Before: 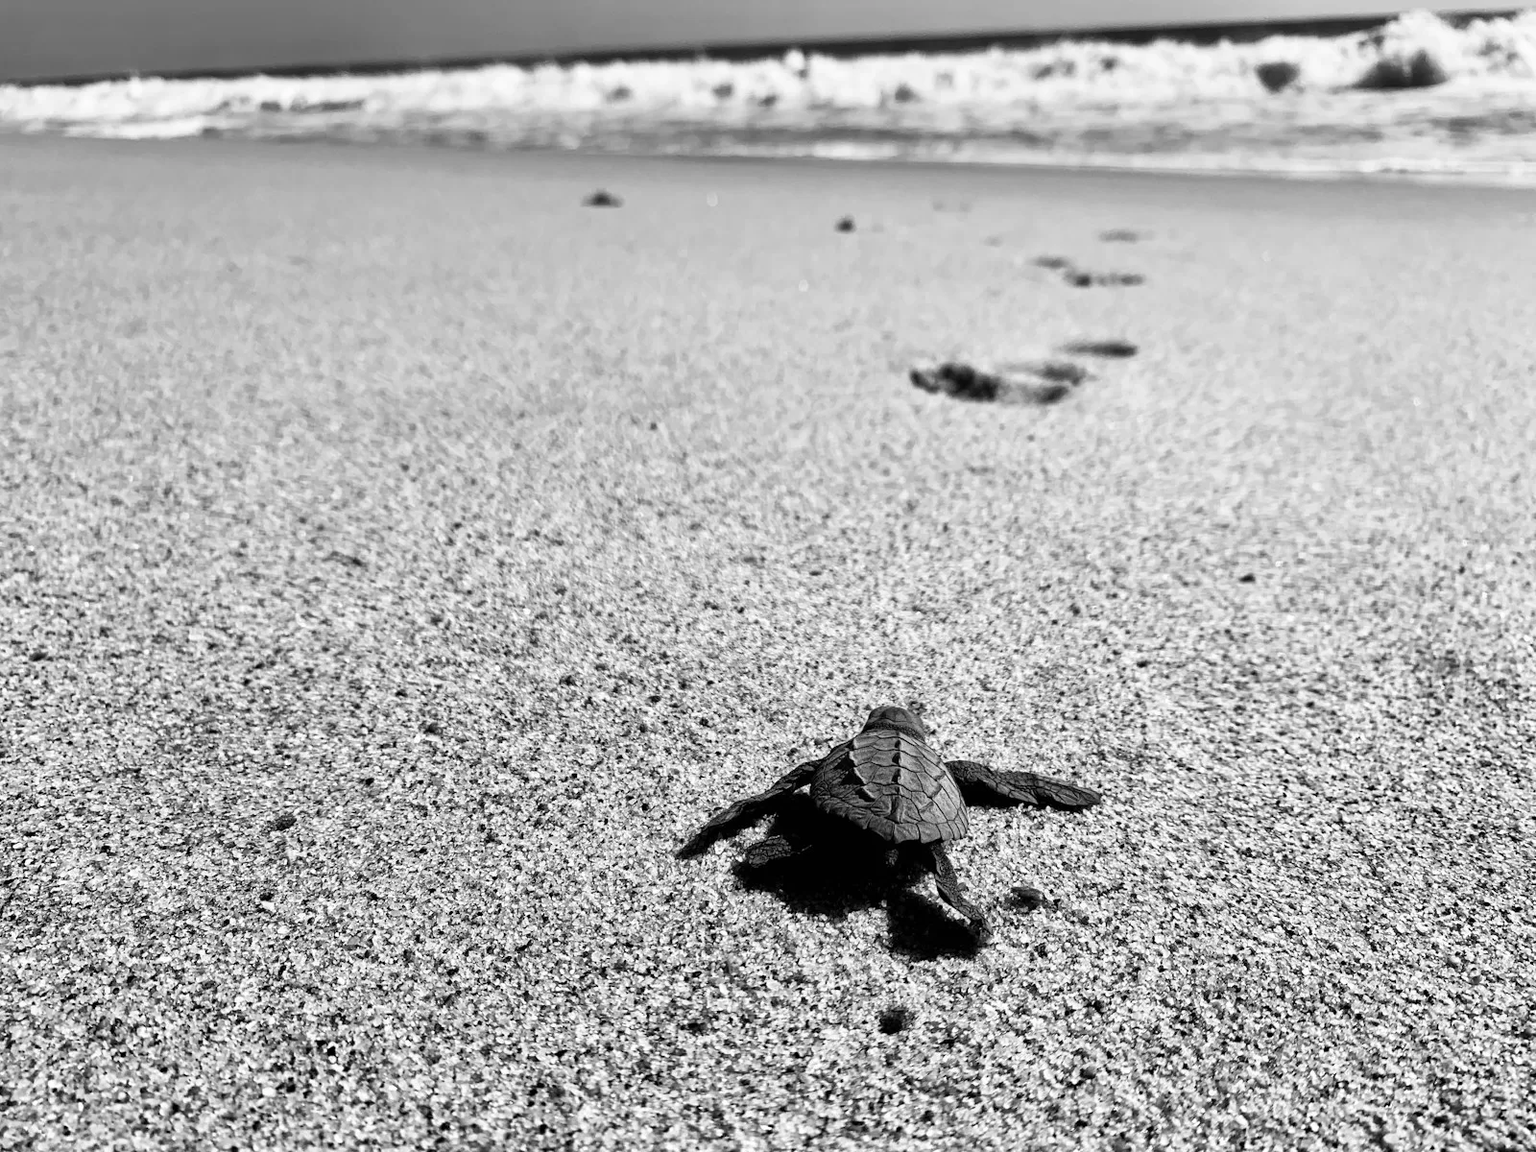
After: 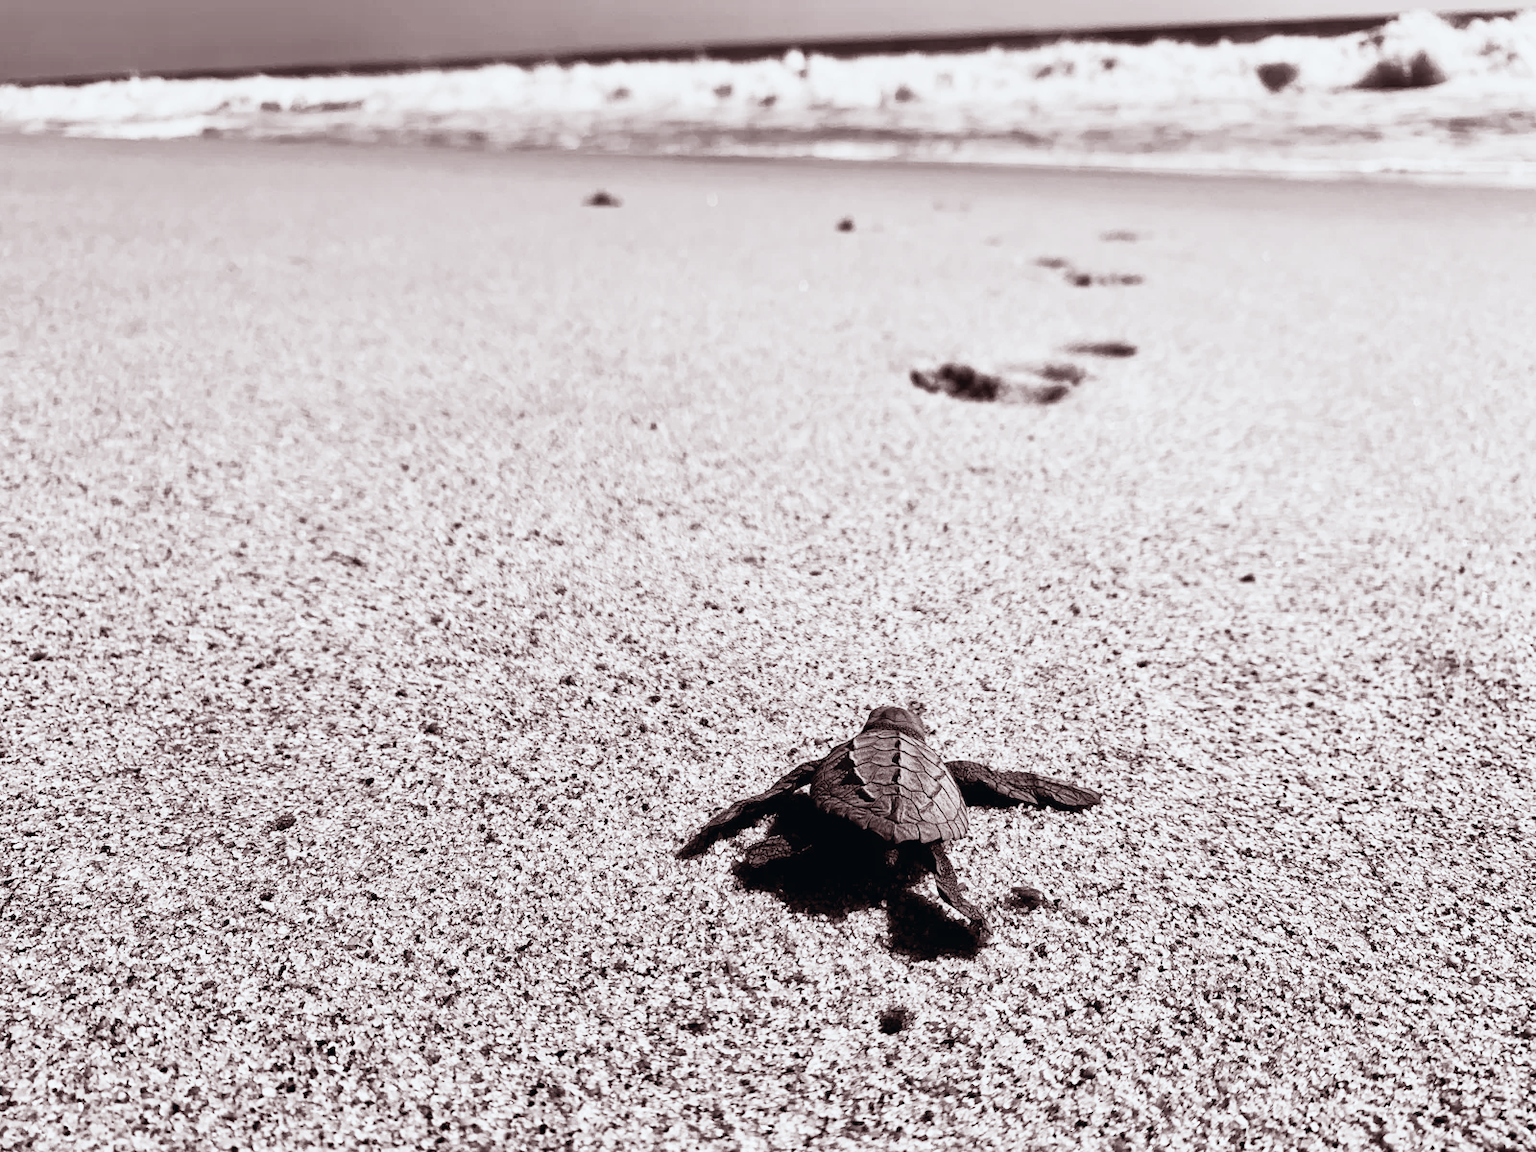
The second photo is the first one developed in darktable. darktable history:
tone curve: curves: ch0 [(0, 0.013) (0.104, 0.103) (0.258, 0.267) (0.448, 0.487) (0.709, 0.794) (0.886, 0.922) (0.994, 0.971)]; ch1 [(0, 0) (0.335, 0.298) (0.446, 0.413) (0.488, 0.484) (0.515, 0.508) (0.566, 0.593) (0.635, 0.661) (1, 1)]; ch2 [(0, 0) (0.314, 0.301) (0.437, 0.403) (0.502, 0.494) (0.528, 0.54) (0.557, 0.559) (0.612, 0.62) (0.715, 0.691) (1, 1)], color space Lab, independent channels, preserve colors none
rgb levels: mode RGB, independent channels, levels [[0, 0.474, 1], [0, 0.5, 1], [0, 0.5, 1]]
